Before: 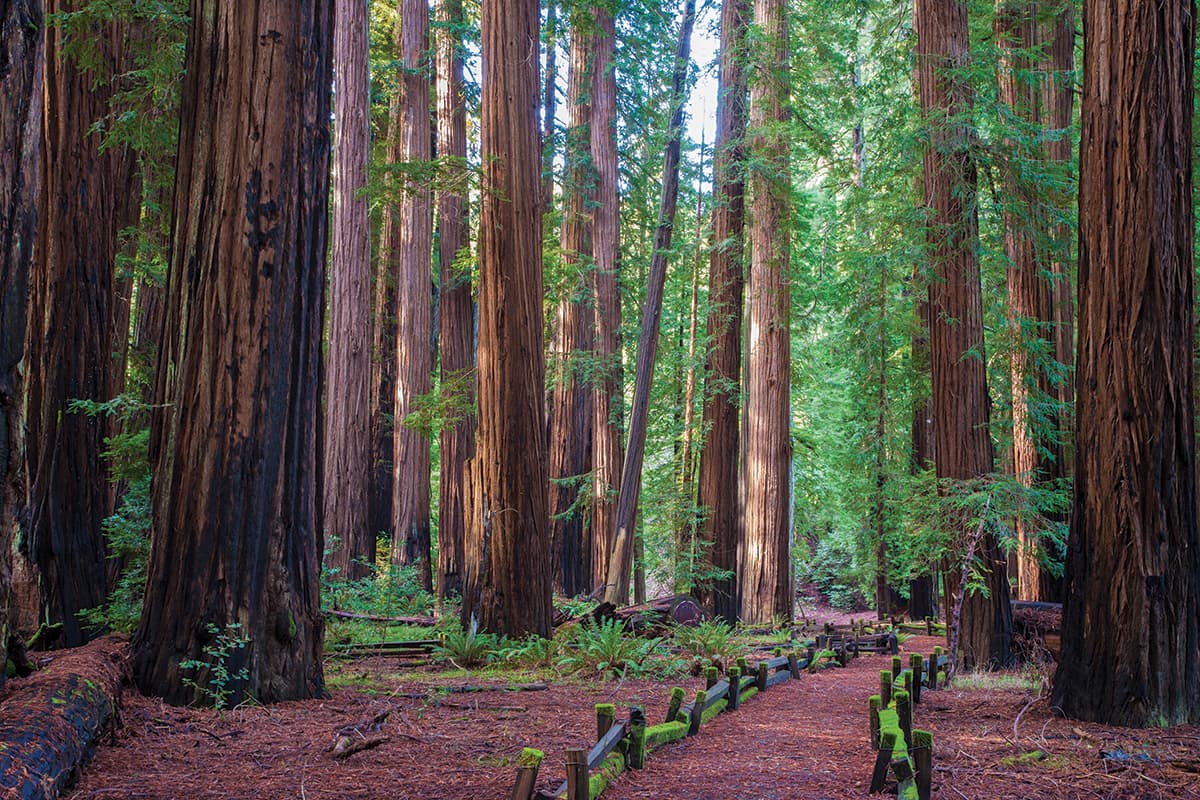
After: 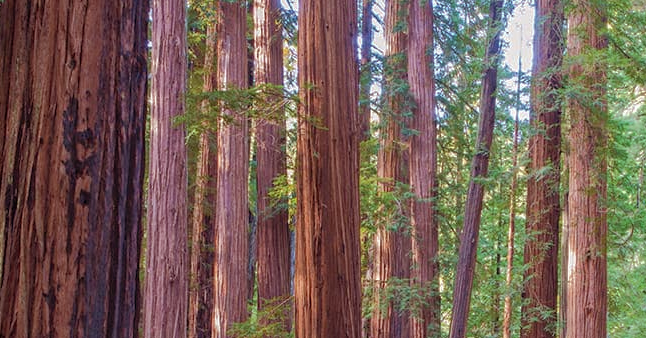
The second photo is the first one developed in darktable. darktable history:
crop: left 15.306%, top 9.065%, right 30.789%, bottom 48.638%
shadows and highlights: shadows 40, highlights -60
rgb levels: mode RGB, independent channels, levels [[0, 0.474, 1], [0, 0.5, 1], [0, 0.5, 1]]
